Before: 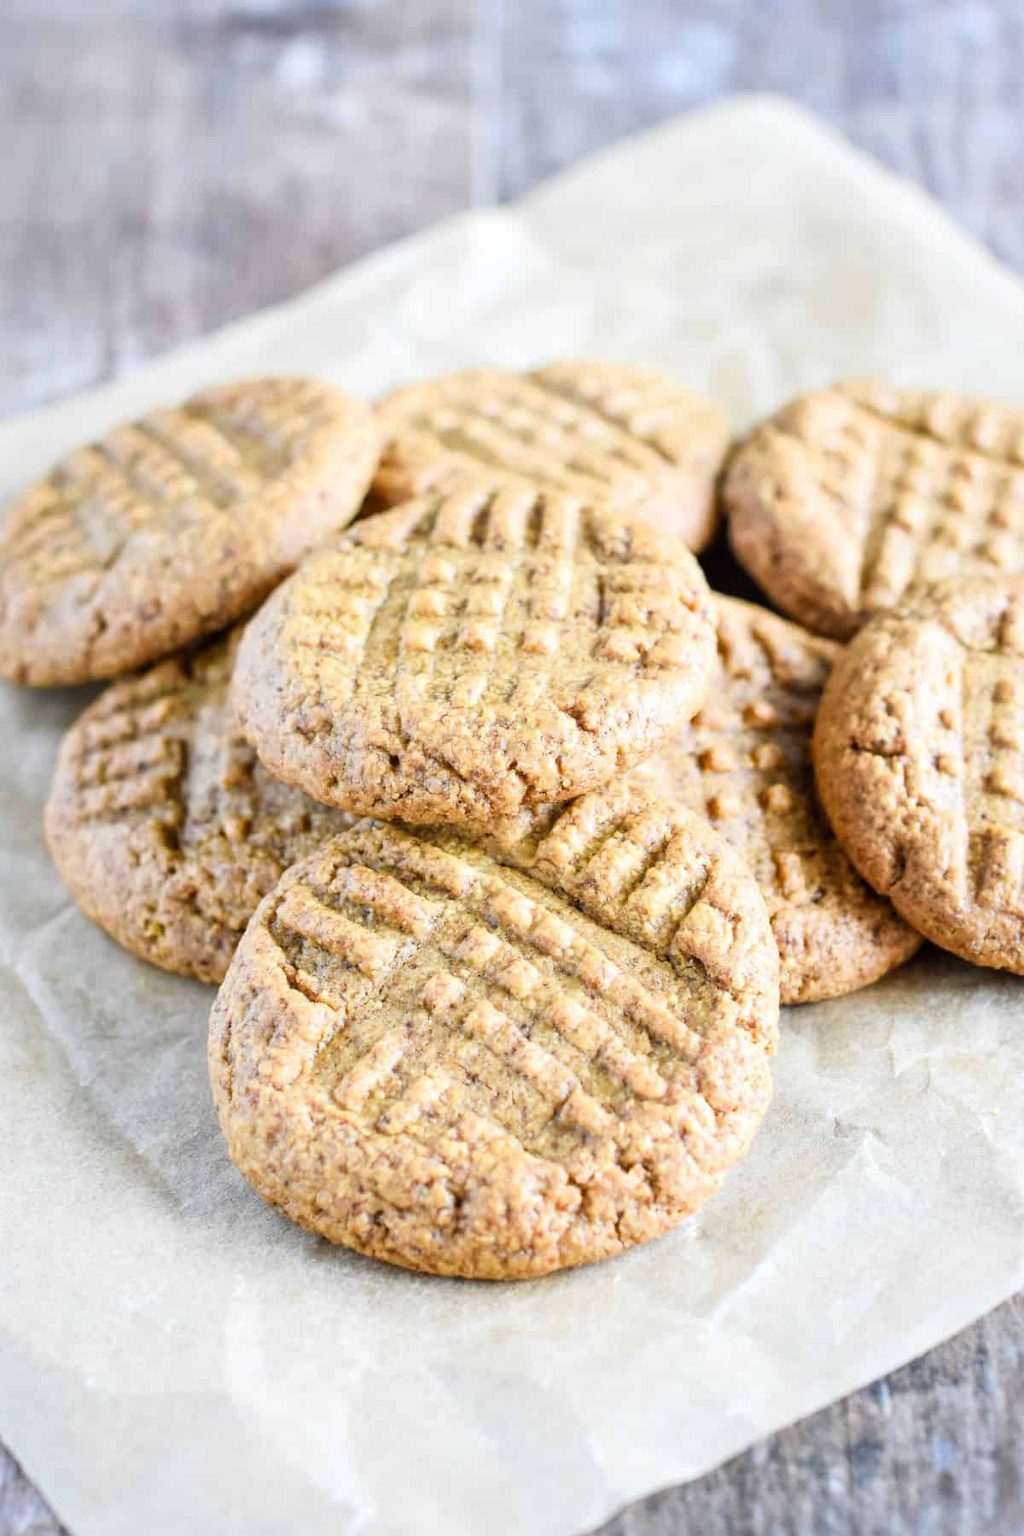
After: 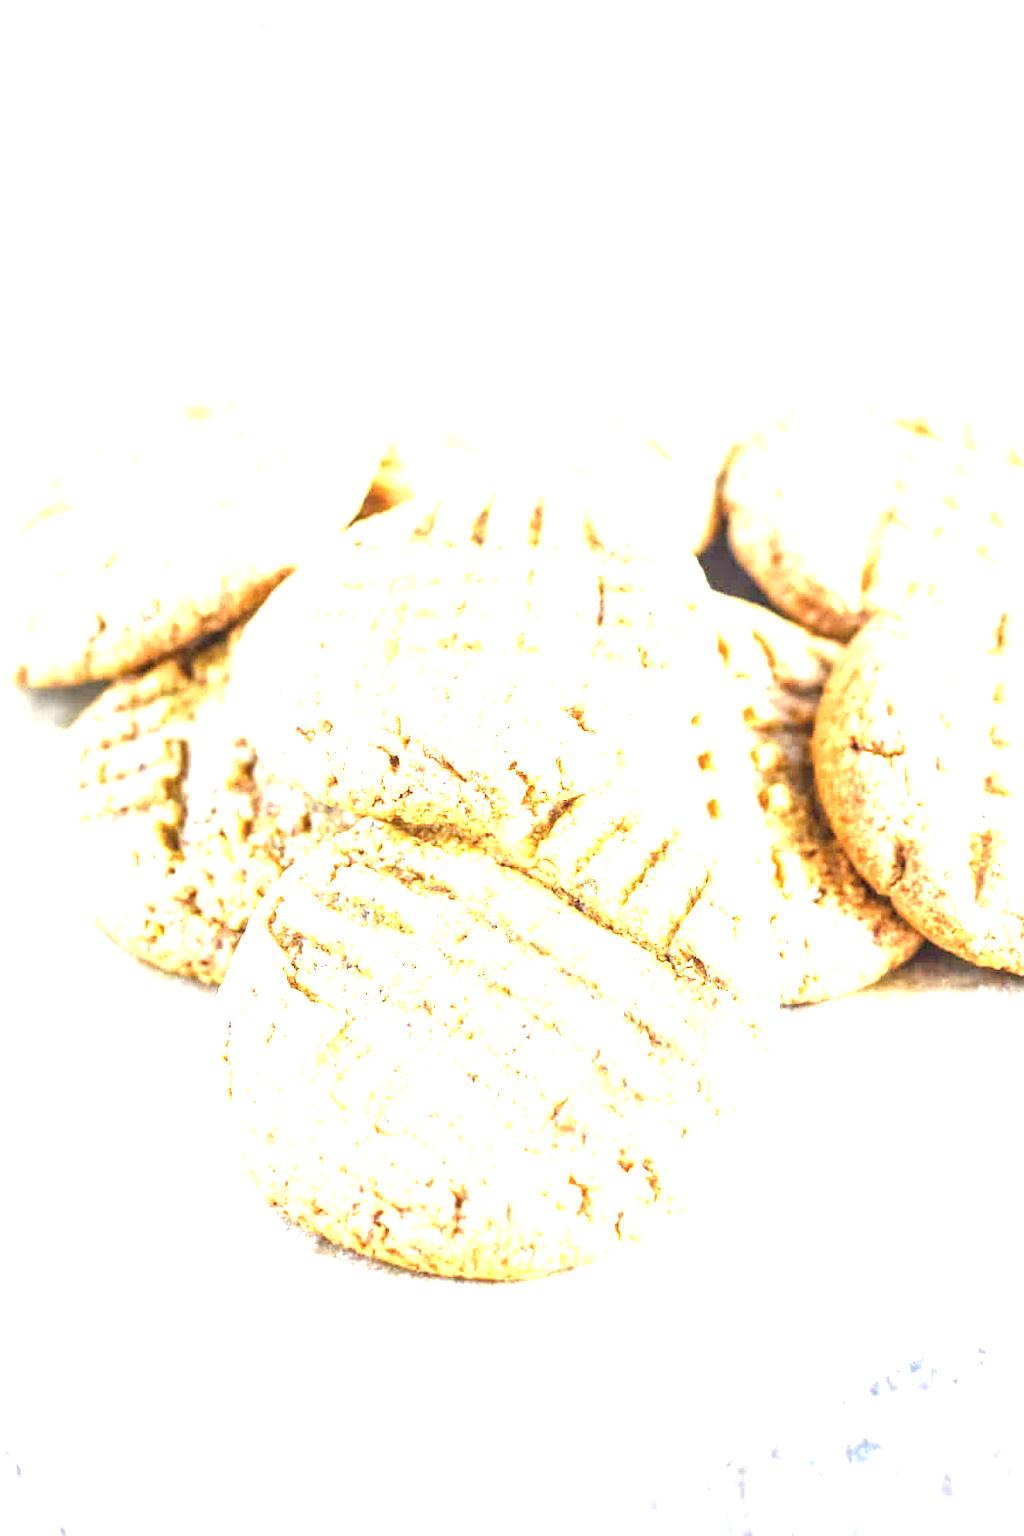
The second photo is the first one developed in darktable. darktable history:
base curve: curves: ch0 [(0, 0) (0.297, 0.298) (1, 1)], preserve colors none
local contrast: on, module defaults
exposure: black level correction 0, exposure 2.138 EV, compensate exposure bias true, compensate highlight preservation false
